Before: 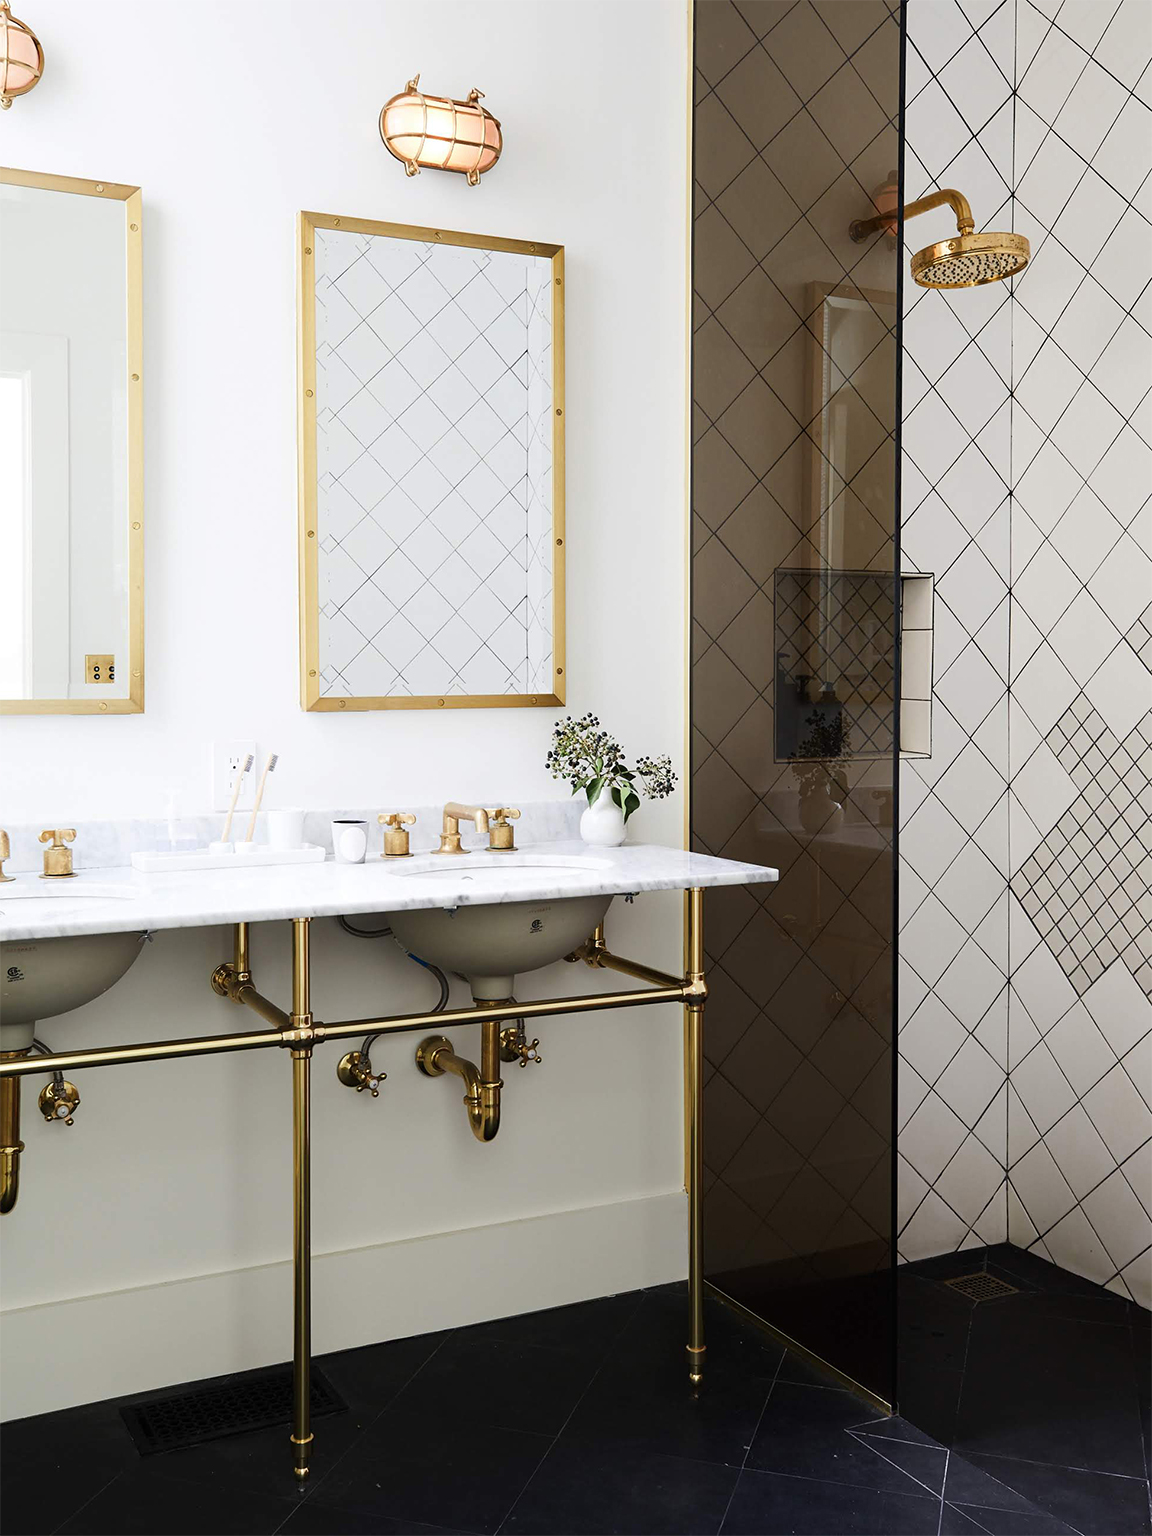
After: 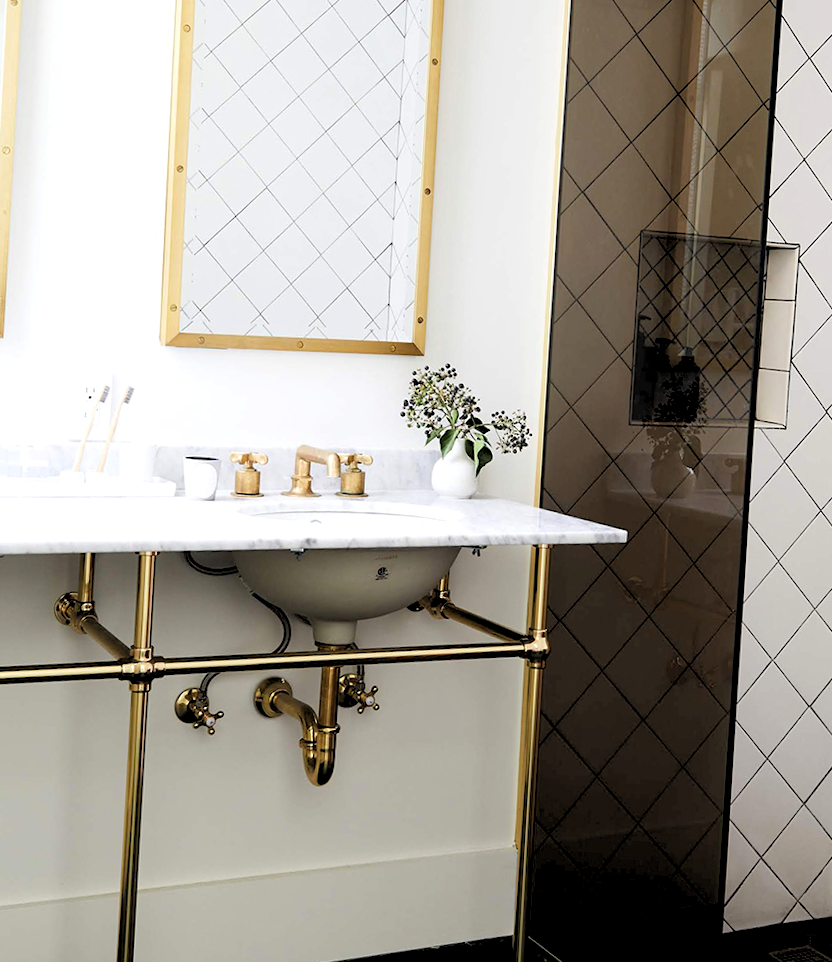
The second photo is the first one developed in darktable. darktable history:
crop and rotate: angle -3.37°, left 9.79%, top 20.73%, right 12.42%, bottom 11.82%
rgb levels: levels [[0.013, 0.434, 0.89], [0, 0.5, 1], [0, 0.5, 1]]
